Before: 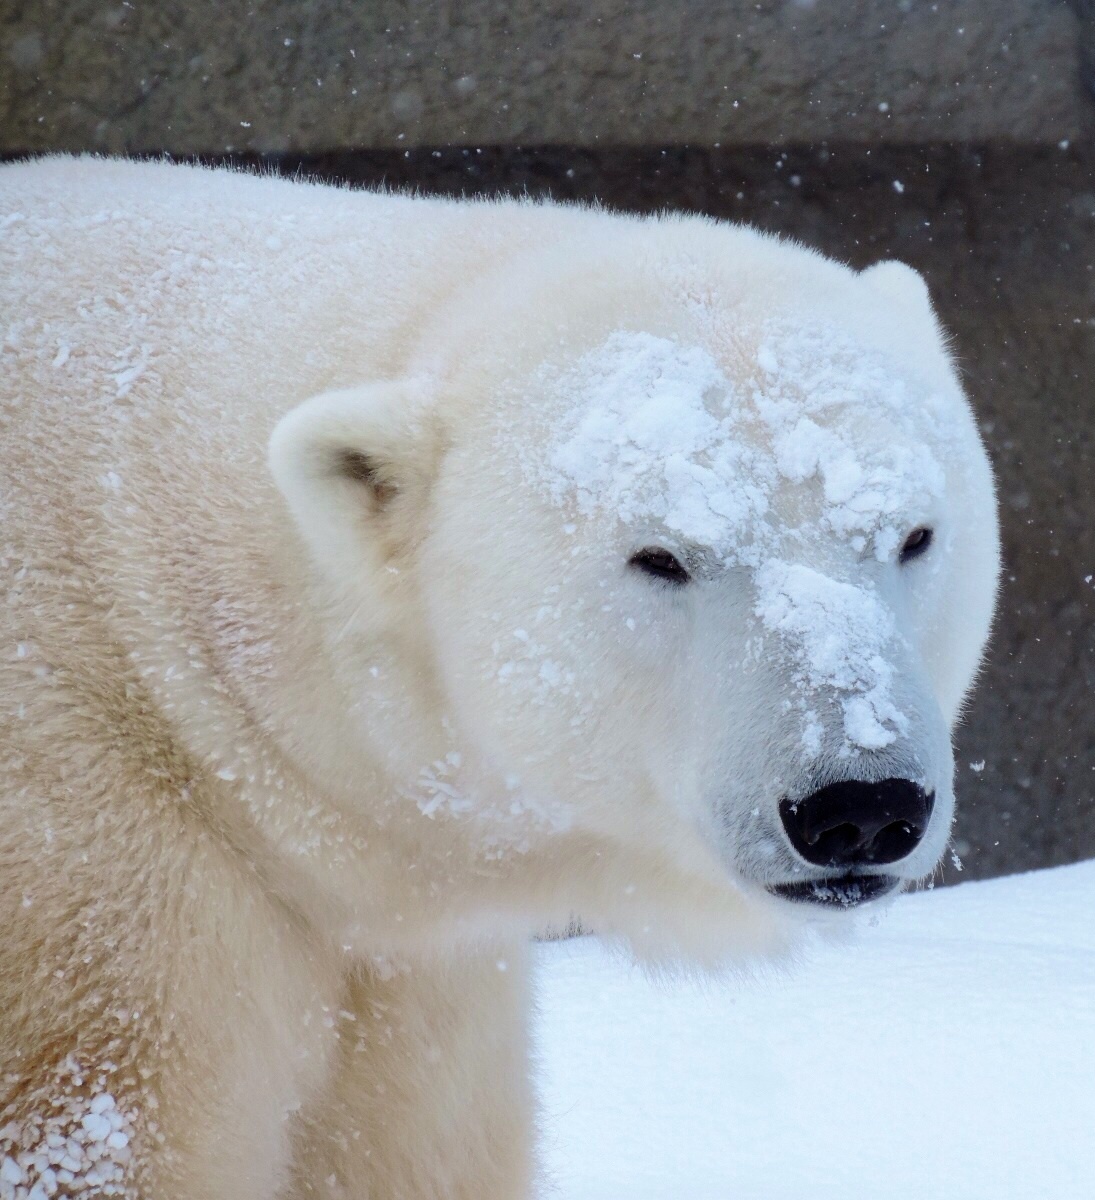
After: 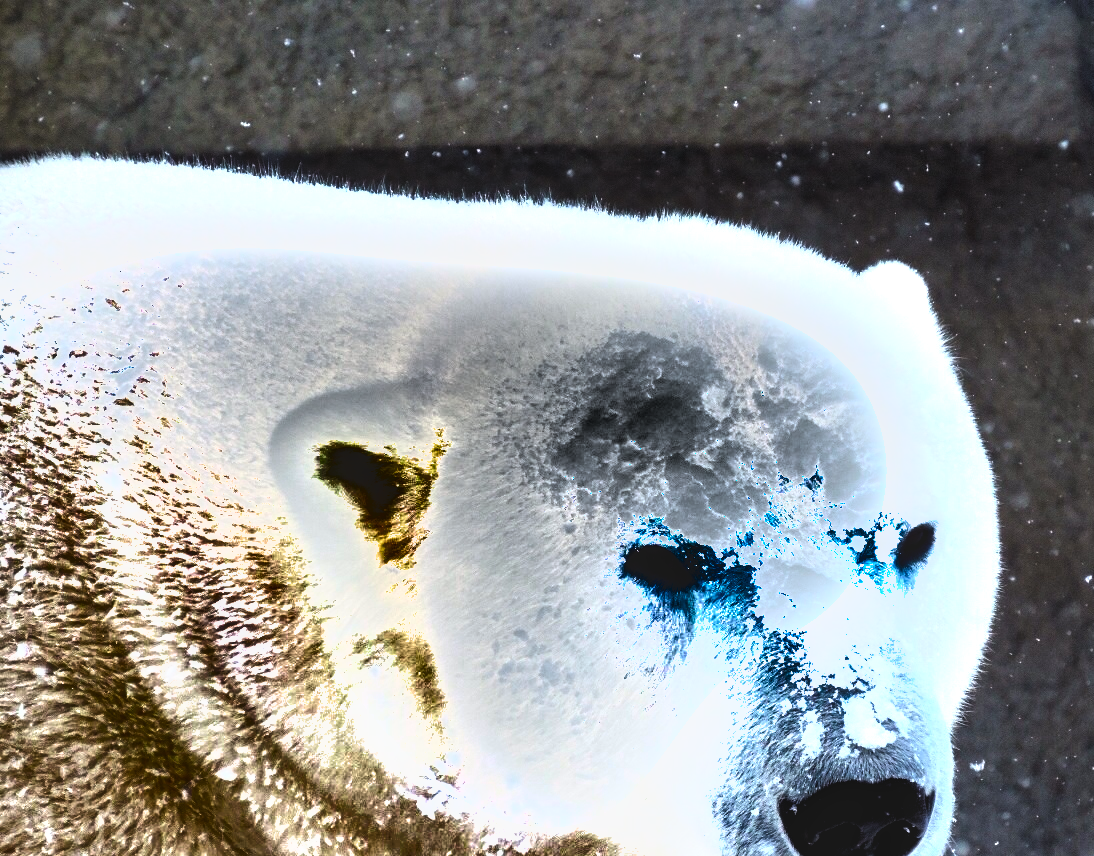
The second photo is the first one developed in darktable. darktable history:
local contrast: detail 110%
color balance rgb: perceptual saturation grading › global saturation 24.981%, perceptual brilliance grading › global brilliance 12.473%, global vibrance 14.549%
crop: right 0.001%, bottom 28.651%
shadows and highlights: shadows 21, highlights -81.37, soften with gaussian
levels: levels [0.044, 0.475, 0.791]
